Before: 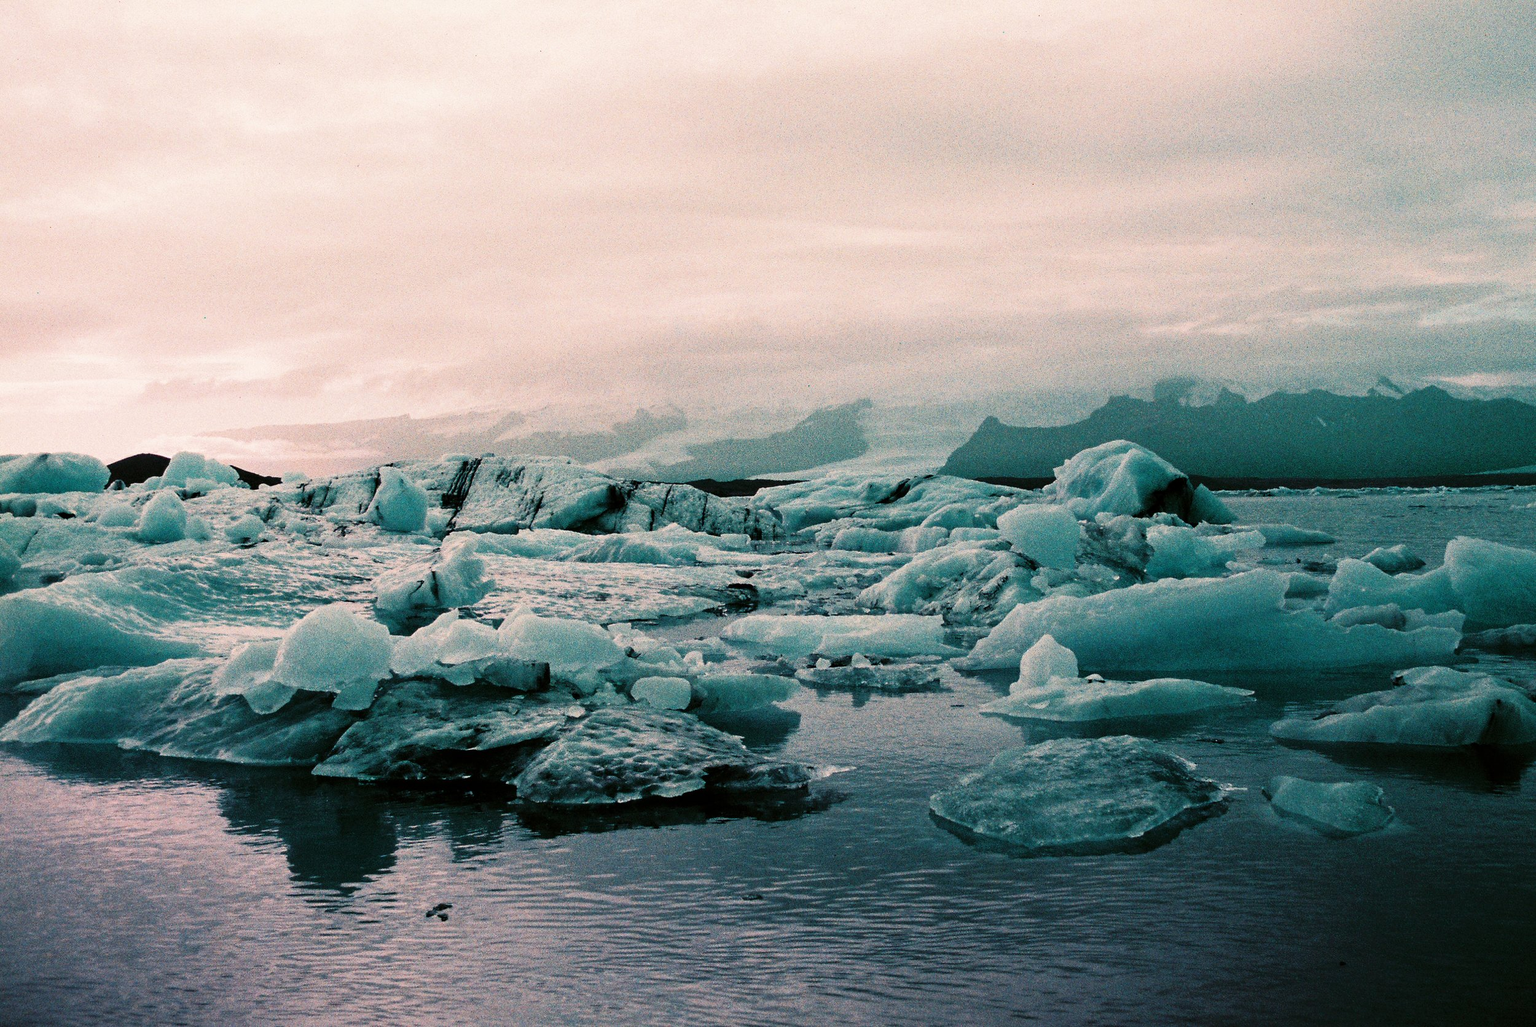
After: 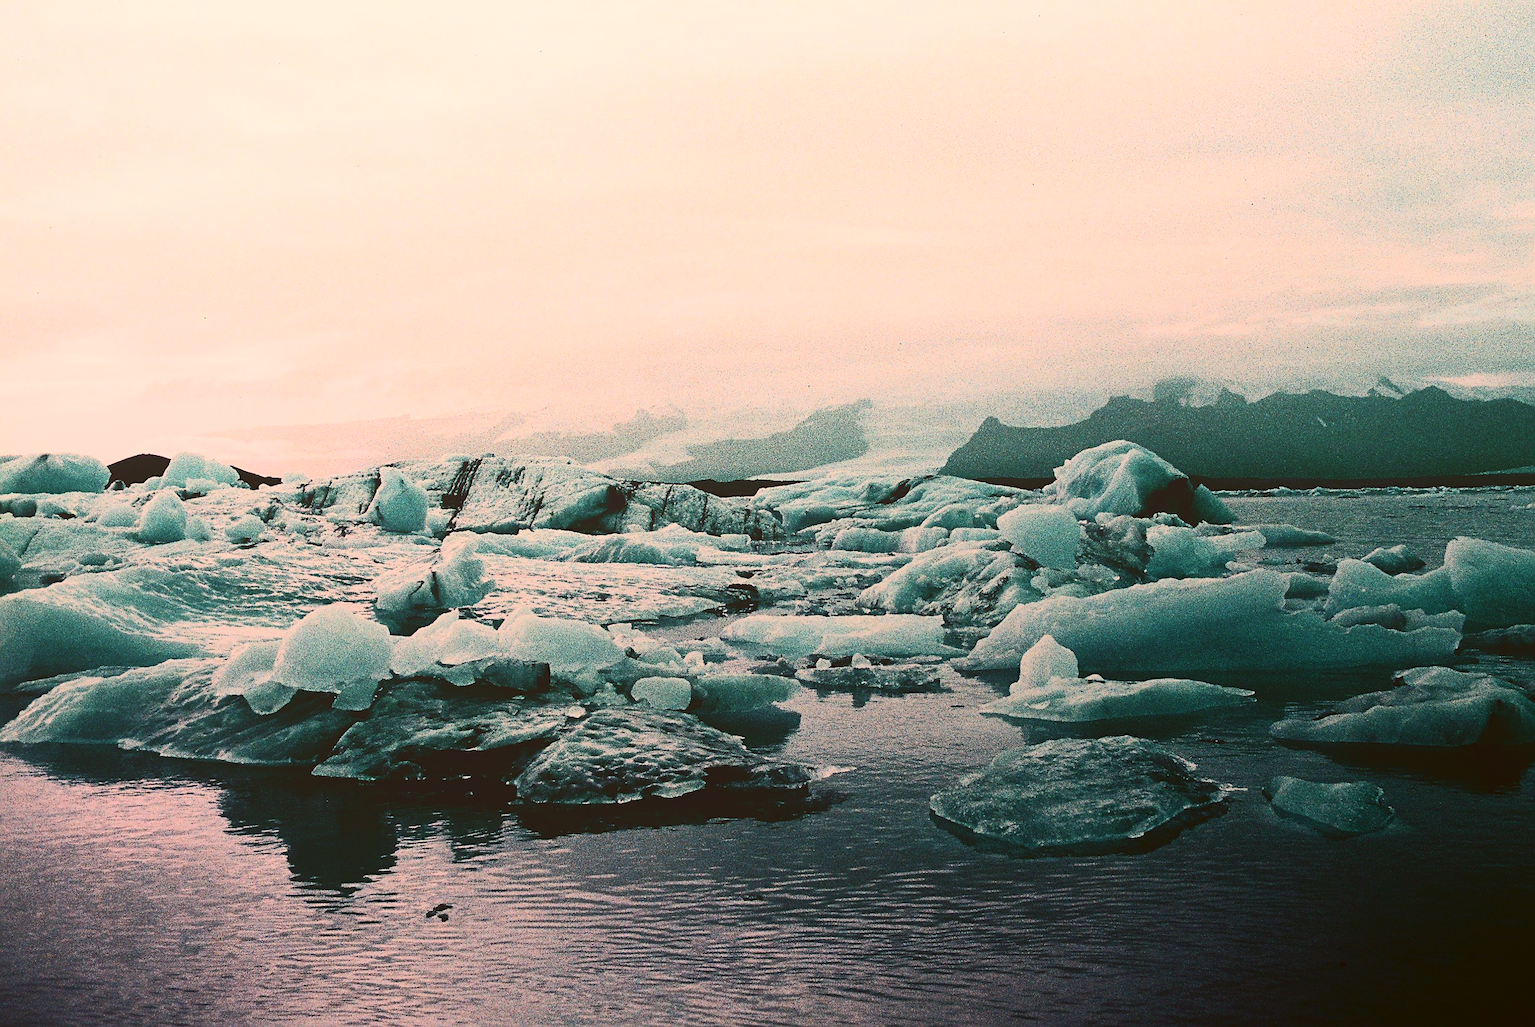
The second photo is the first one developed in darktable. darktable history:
local contrast: detail 70%
sharpen: amount 0.575
contrast brightness saturation: contrast 0.4, brightness 0.05, saturation 0.25
color correction: highlights a* 6.27, highlights b* 8.19, shadows a* 5.94, shadows b* 7.23, saturation 0.9
